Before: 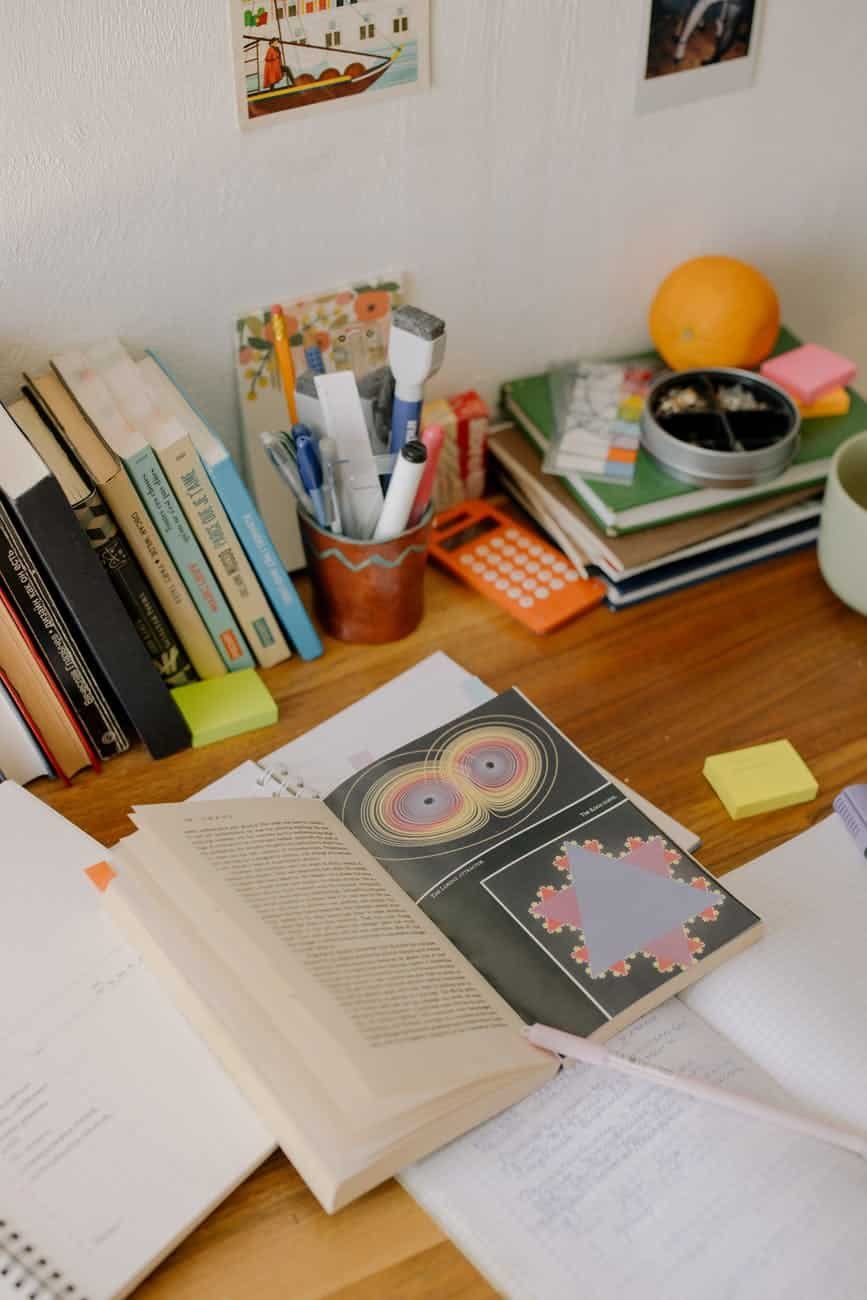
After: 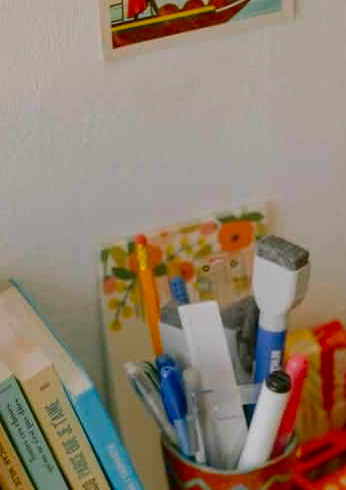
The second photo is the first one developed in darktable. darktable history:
contrast brightness saturation: brightness -0.2, saturation 0.076
color balance rgb: perceptual saturation grading › global saturation 19.923%, perceptual brilliance grading › global brilliance 11.014%, global vibrance 24.235%, contrast -24.557%
crop: left 15.709%, top 5.431%, right 44.332%, bottom 56.875%
